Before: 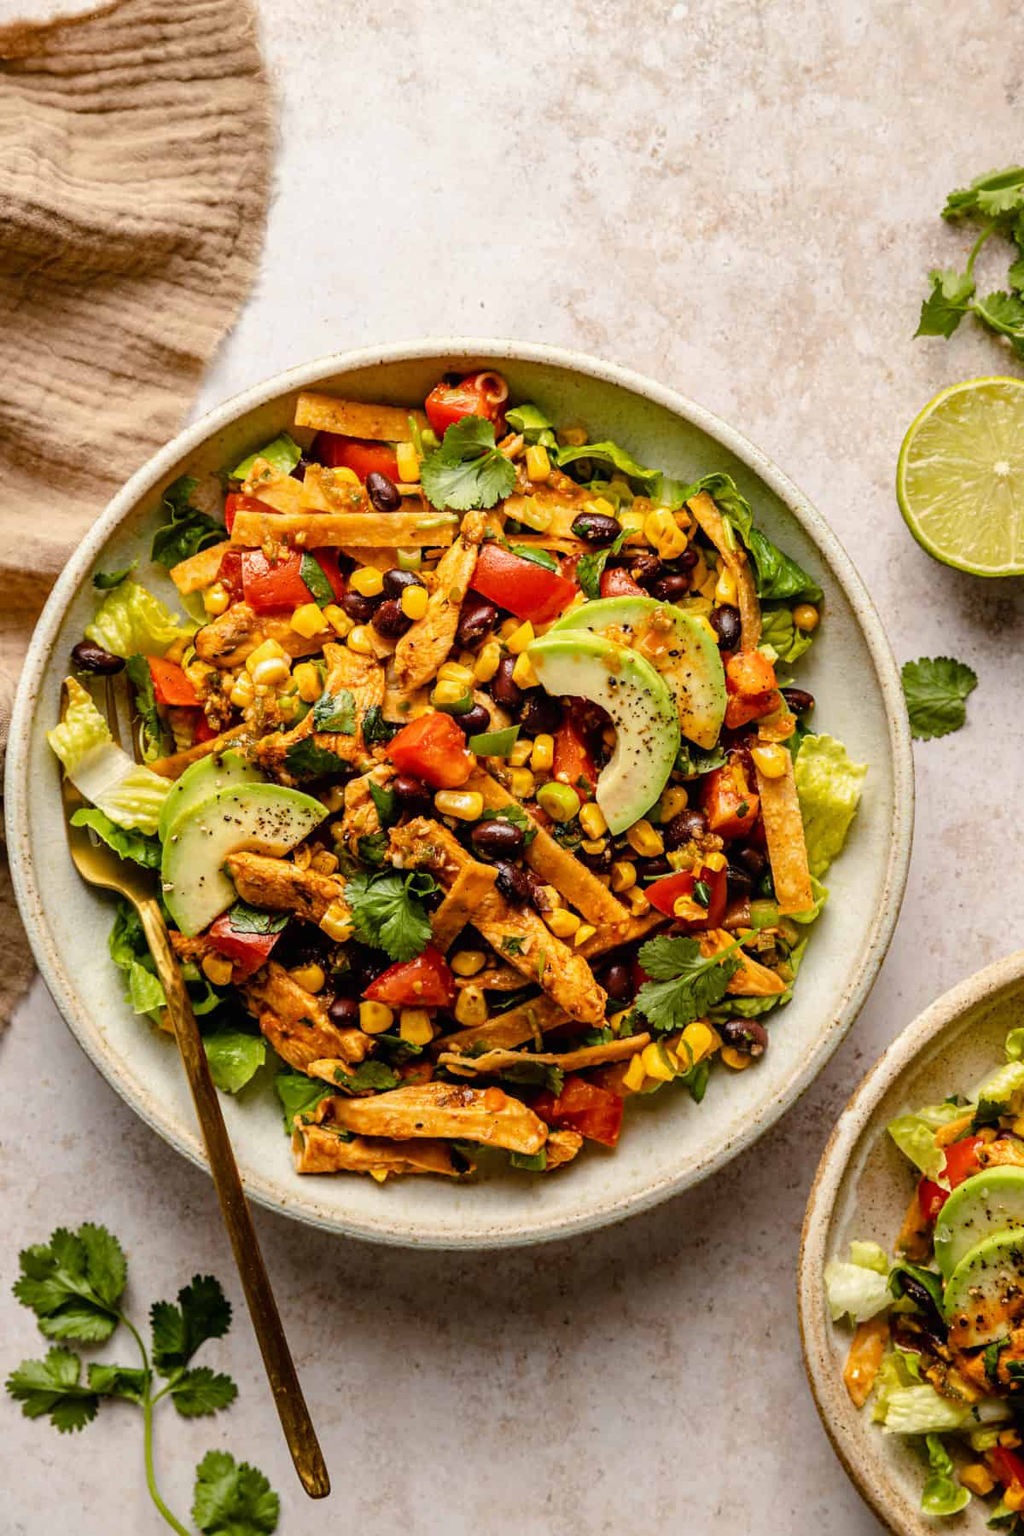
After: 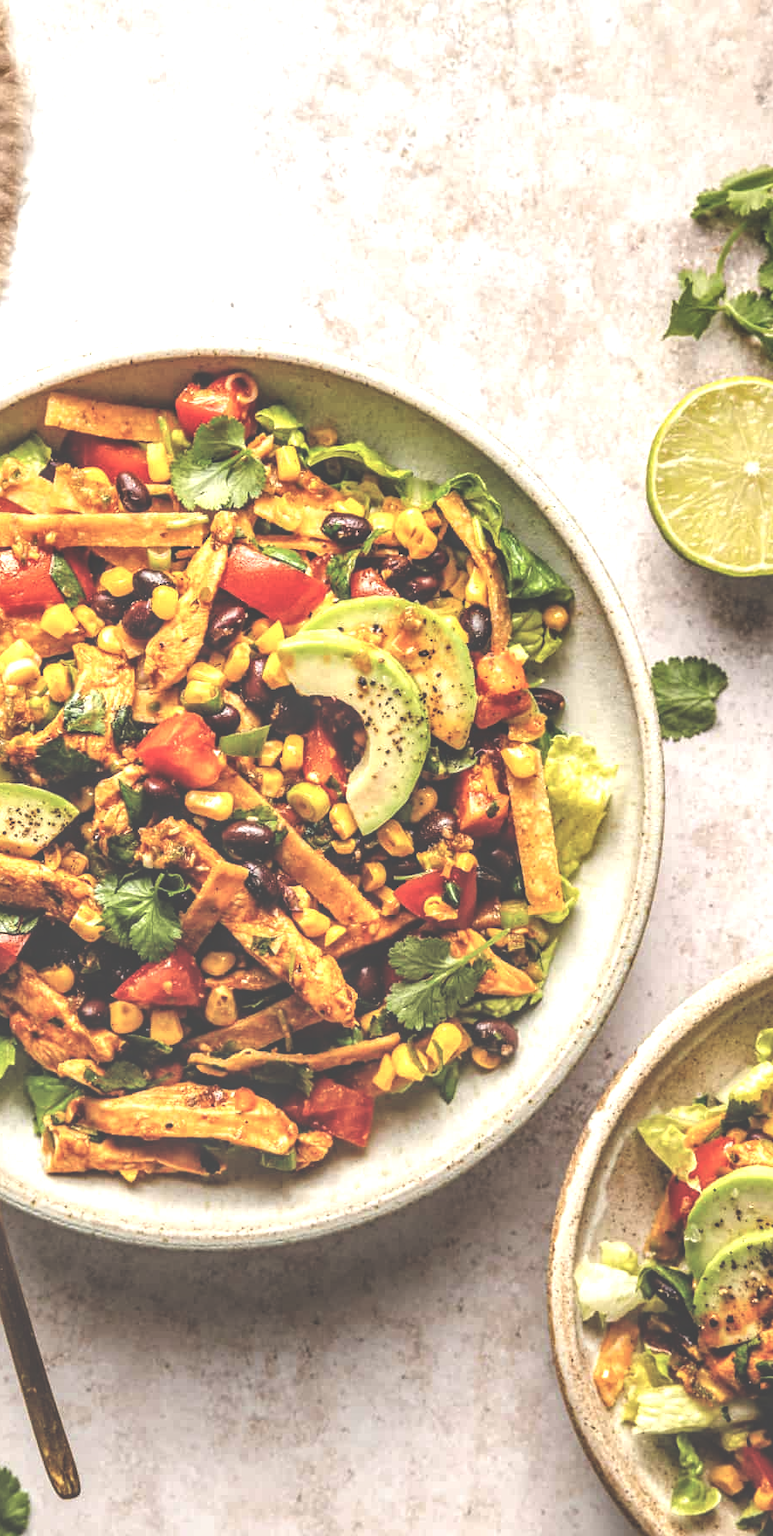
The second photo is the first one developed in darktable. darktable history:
exposure: black level correction -0.072, exposure 0.503 EV, compensate exposure bias true, compensate highlight preservation false
local contrast: highlights 24%, detail 150%
crop and rotate: left 24.487%
